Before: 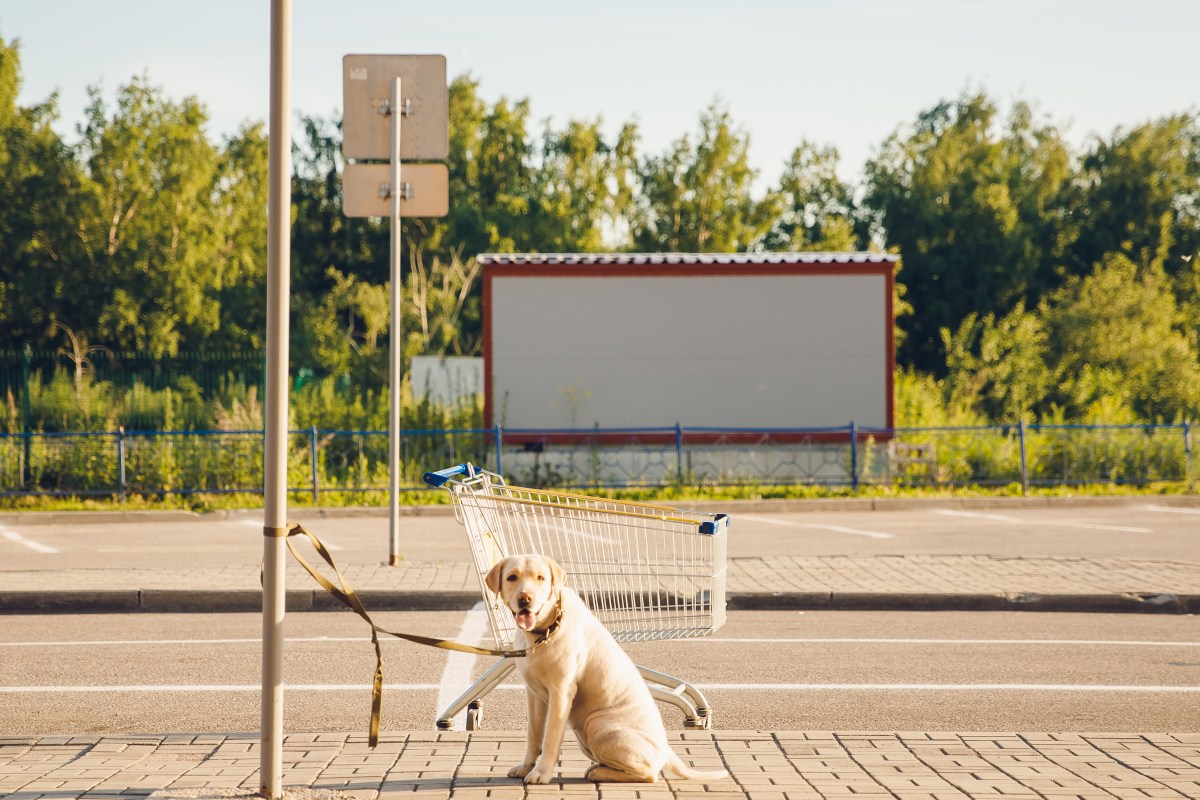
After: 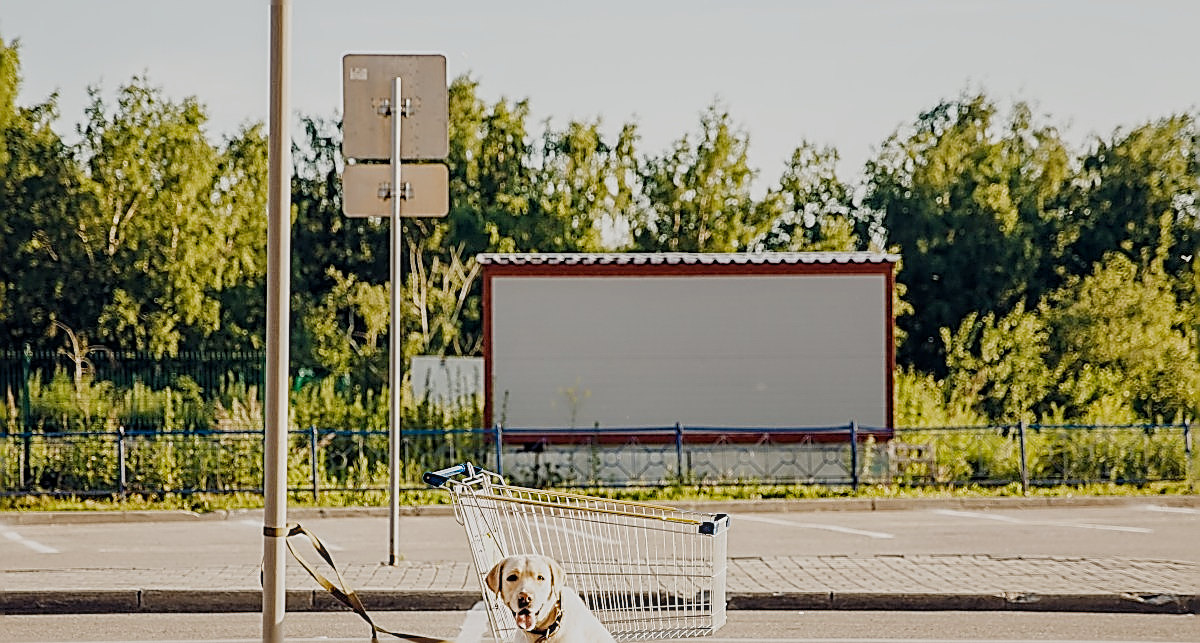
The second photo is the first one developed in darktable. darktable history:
sharpen: amount 2
local contrast: on, module defaults
crop: bottom 19.567%
filmic rgb: black relative exposure -7.65 EV, white relative exposure 4.56 EV, threshold 2.97 EV, hardness 3.61, preserve chrominance no, color science v5 (2021), enable highlight reconstruction true
